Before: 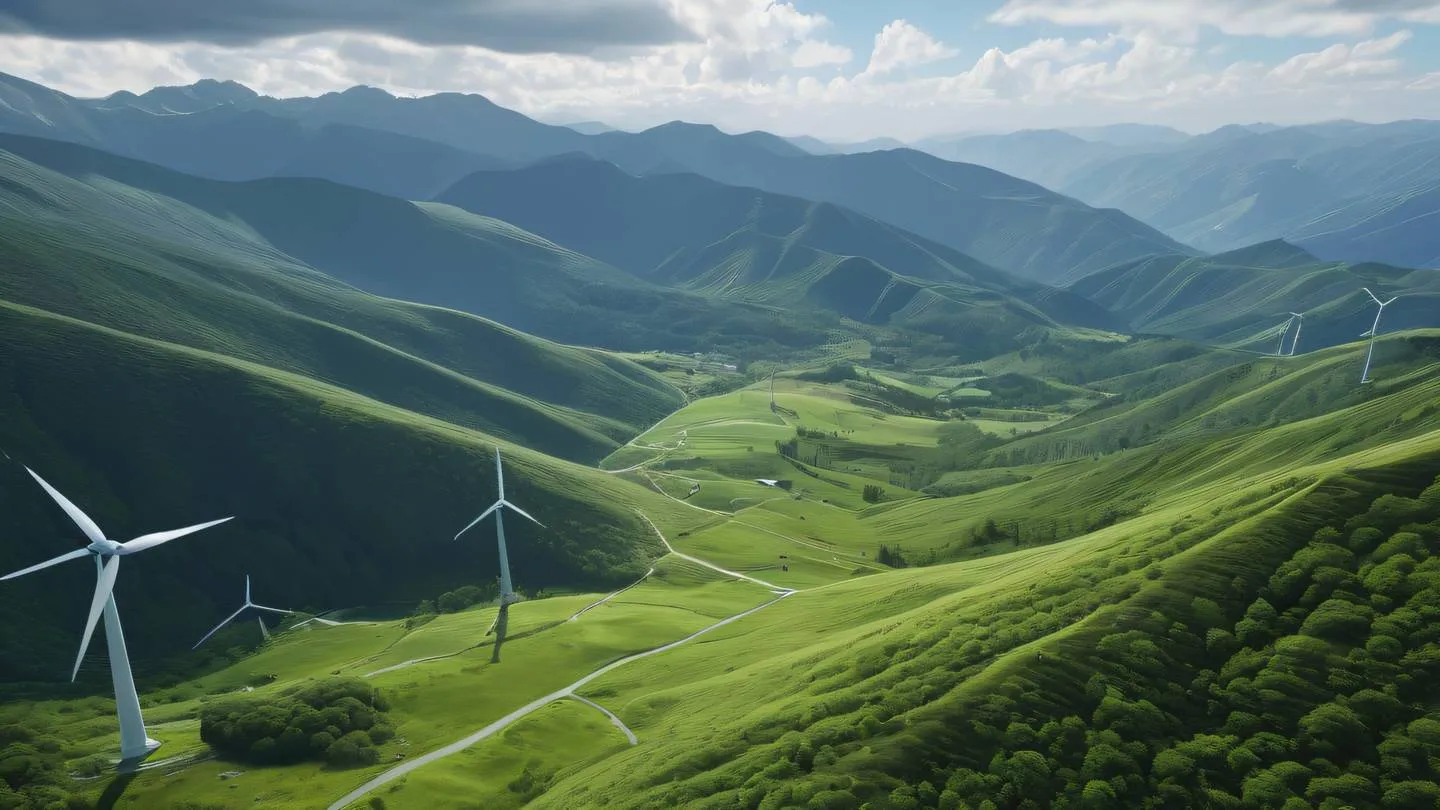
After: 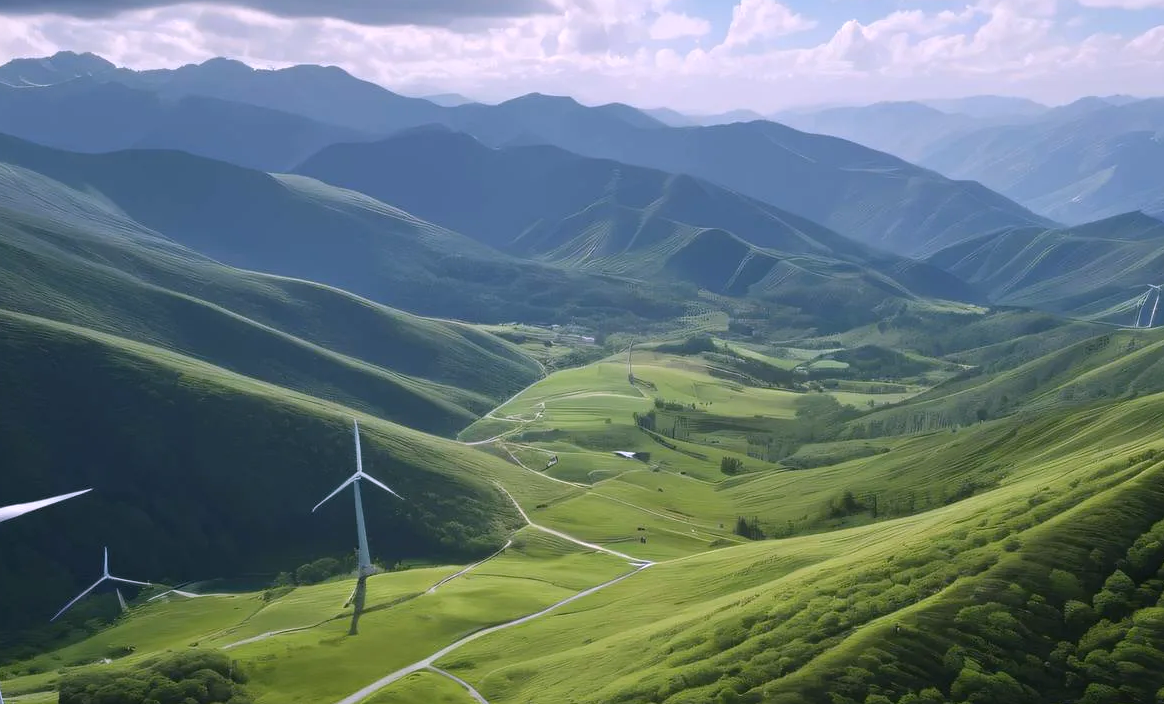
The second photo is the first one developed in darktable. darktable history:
crop: left 9.929%, top 3.475%, right 9.188%, bottom 9.529%
white balance: red 1.066, blue 1.119
